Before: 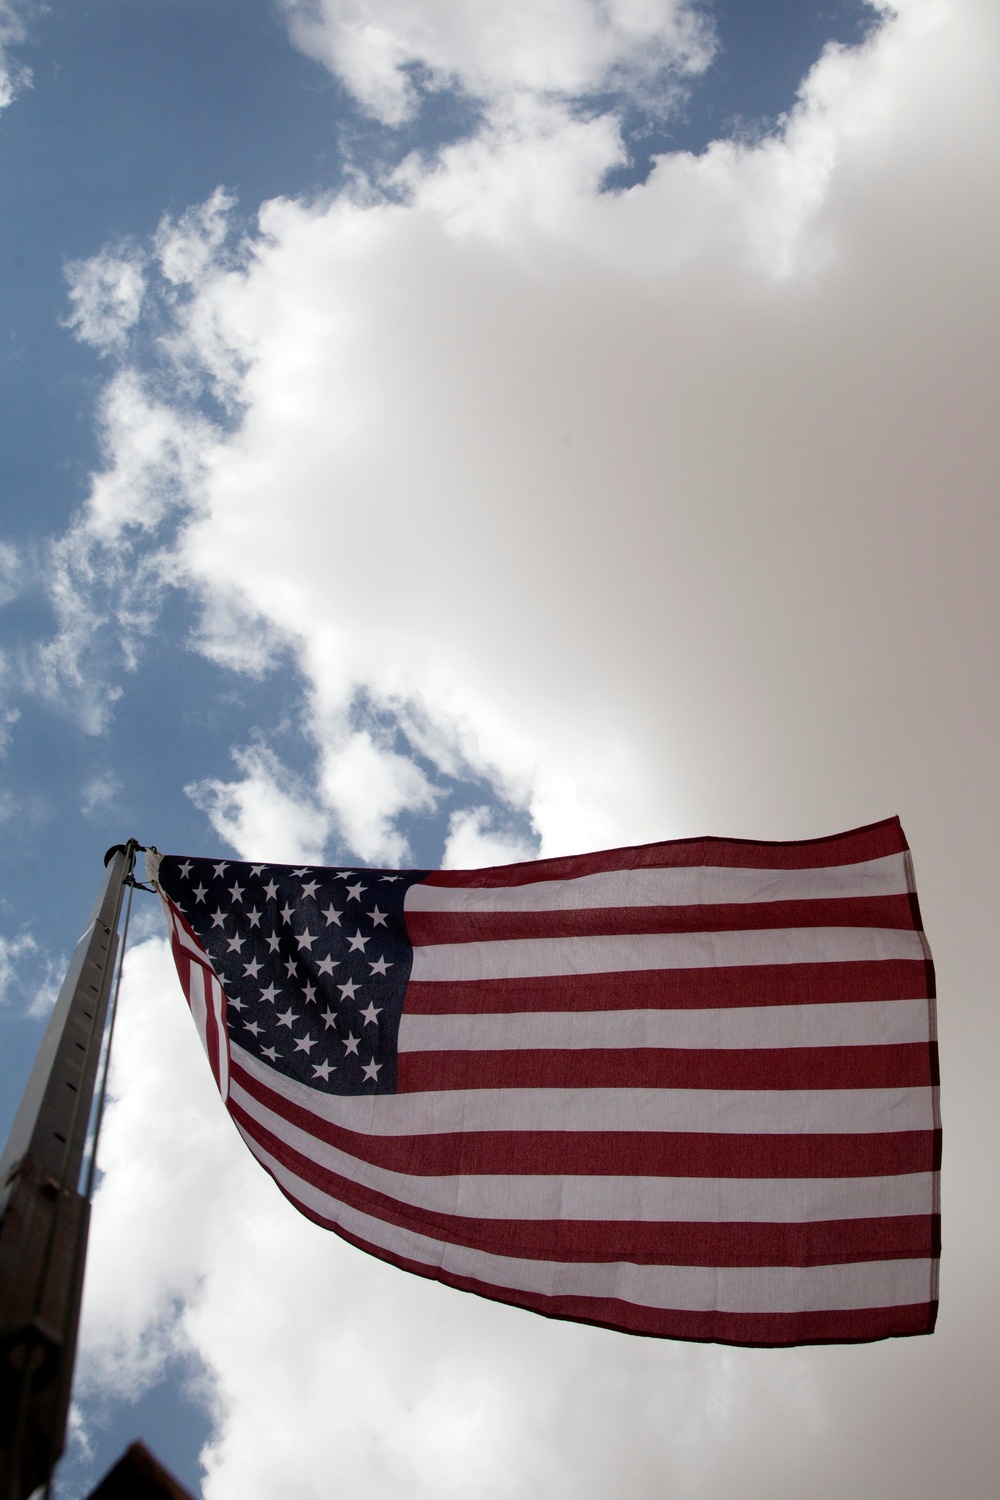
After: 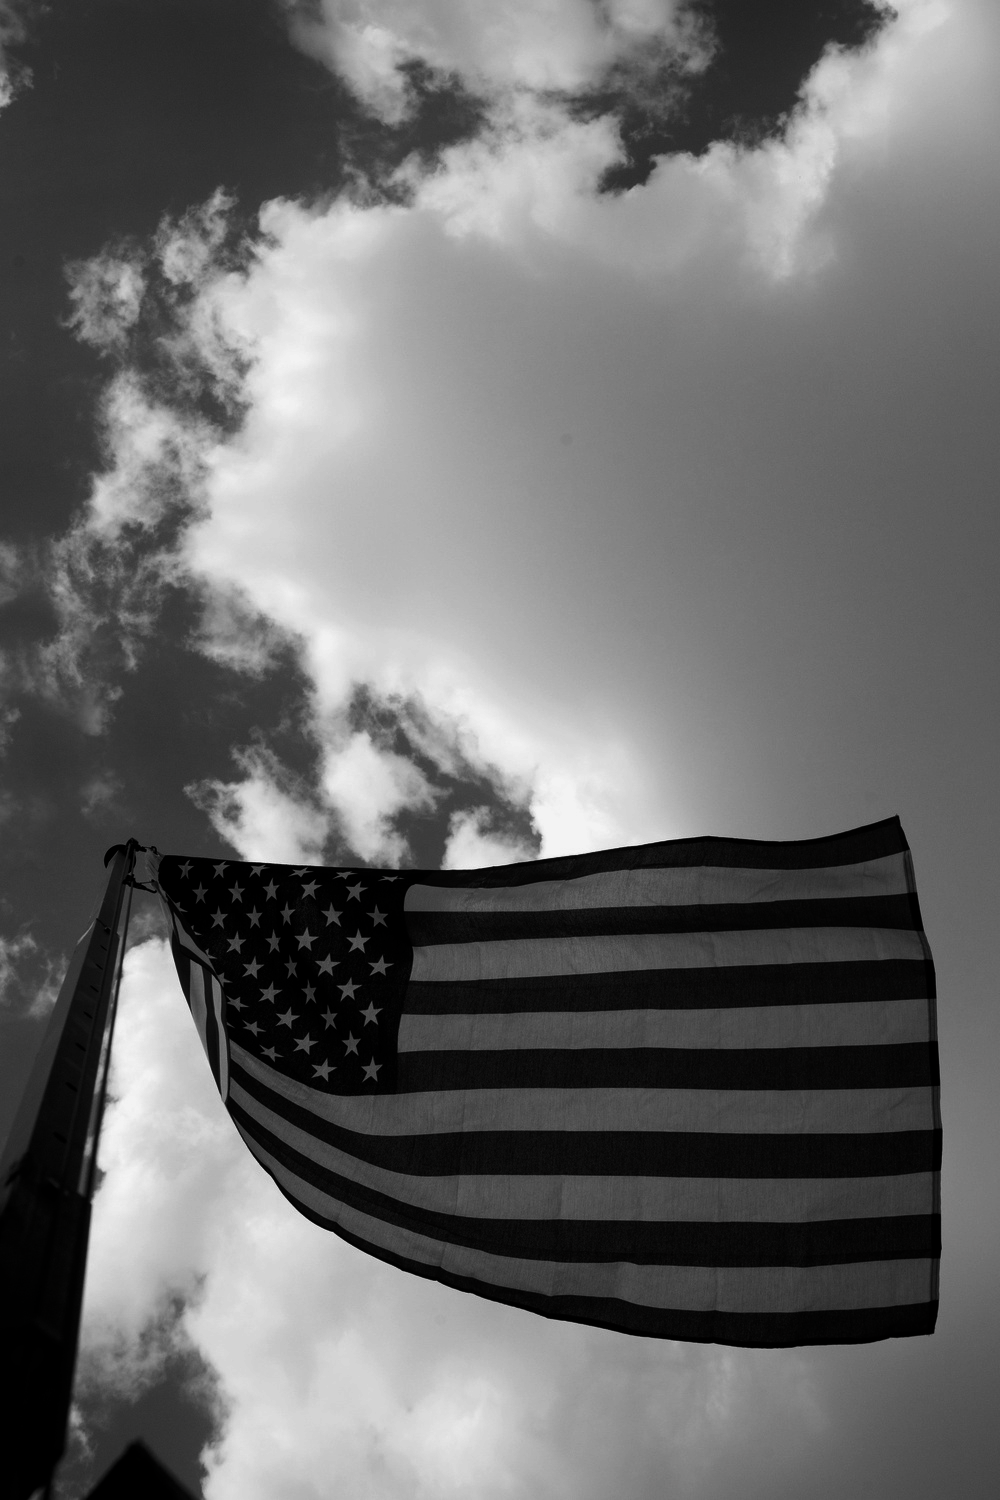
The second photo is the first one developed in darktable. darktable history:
contrast brightness saturation: contrast -0.039, brightness -0.578, saturation -0.997
